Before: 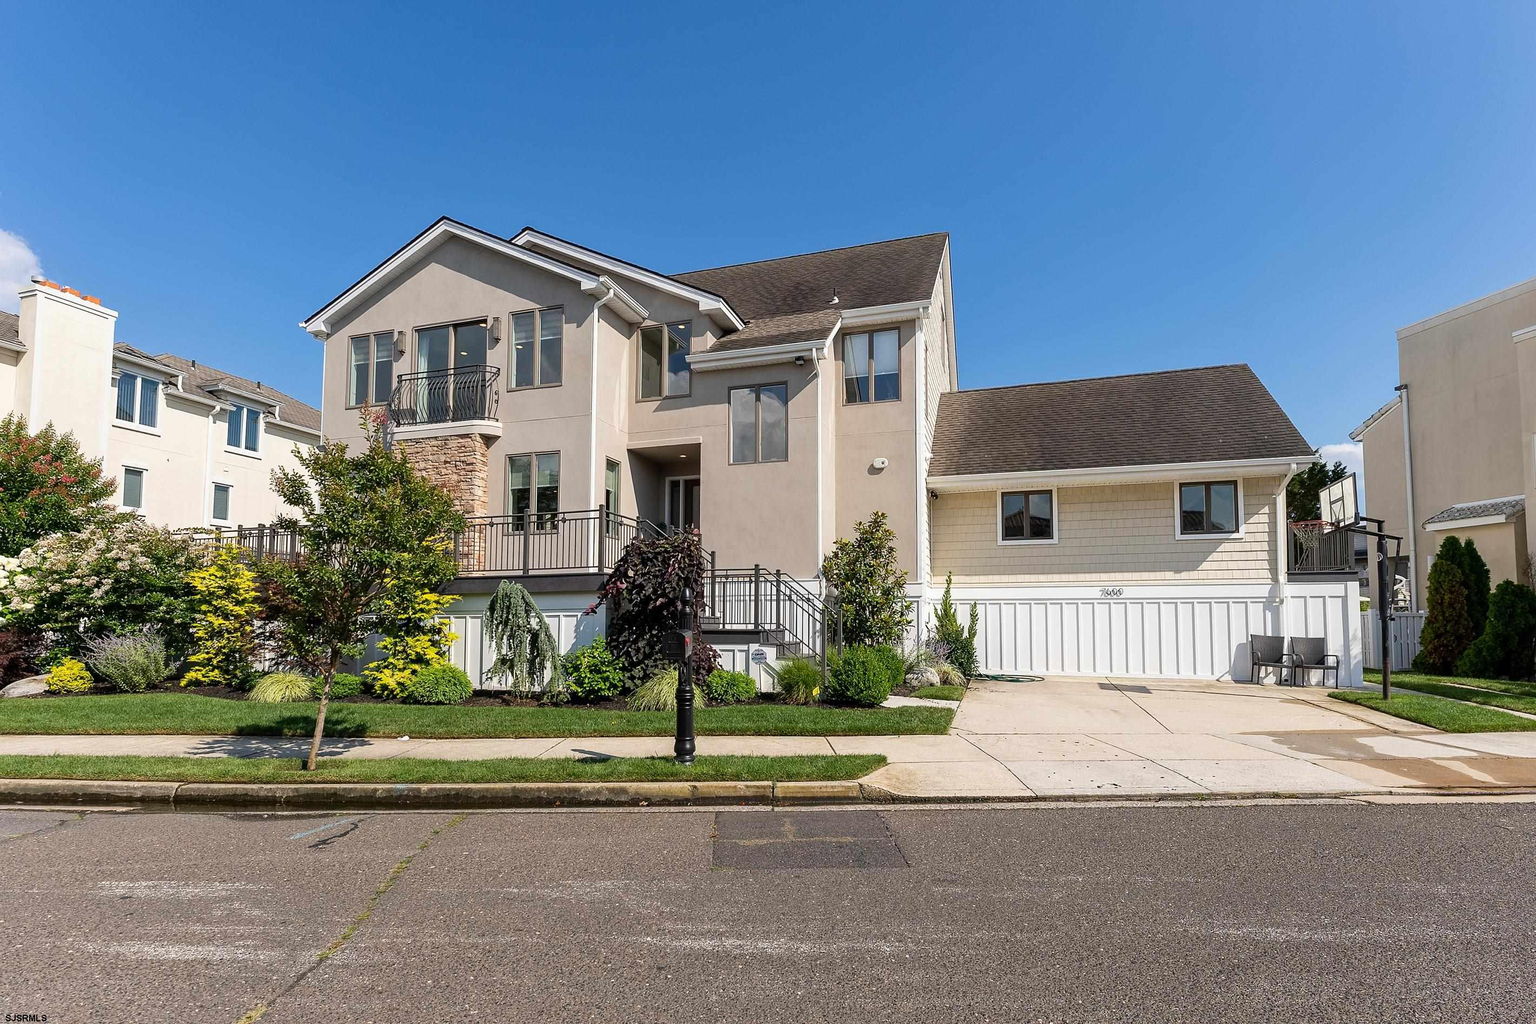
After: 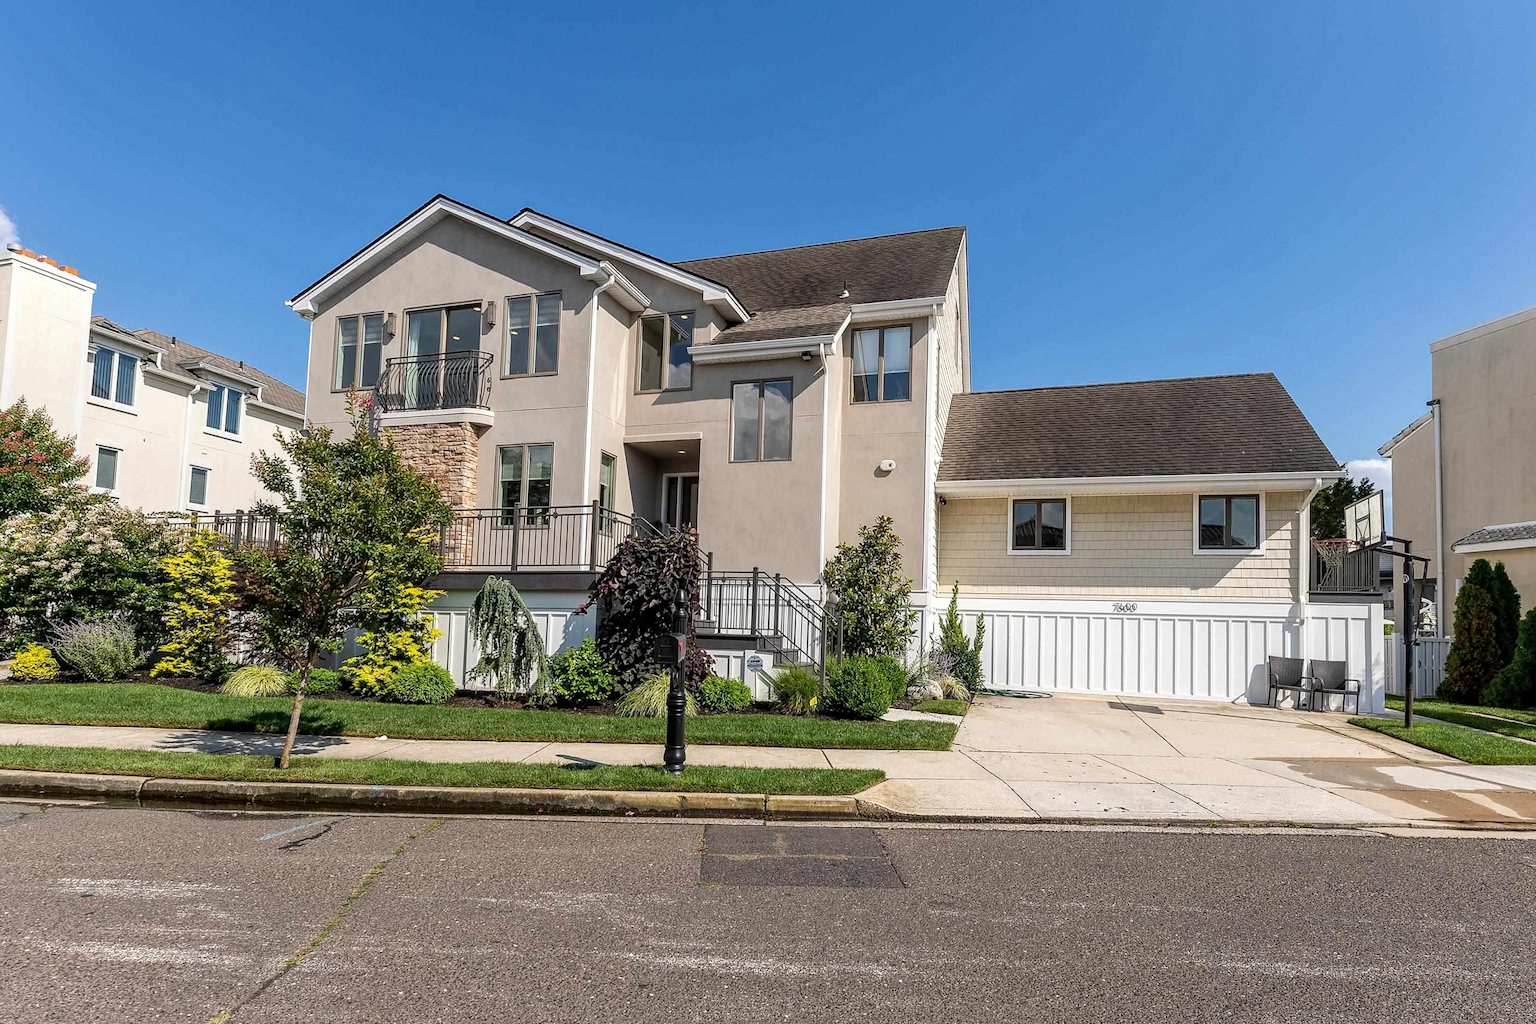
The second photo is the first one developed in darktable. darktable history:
local contrast: on, module defaults
crop and rotate: angle -1.69°
